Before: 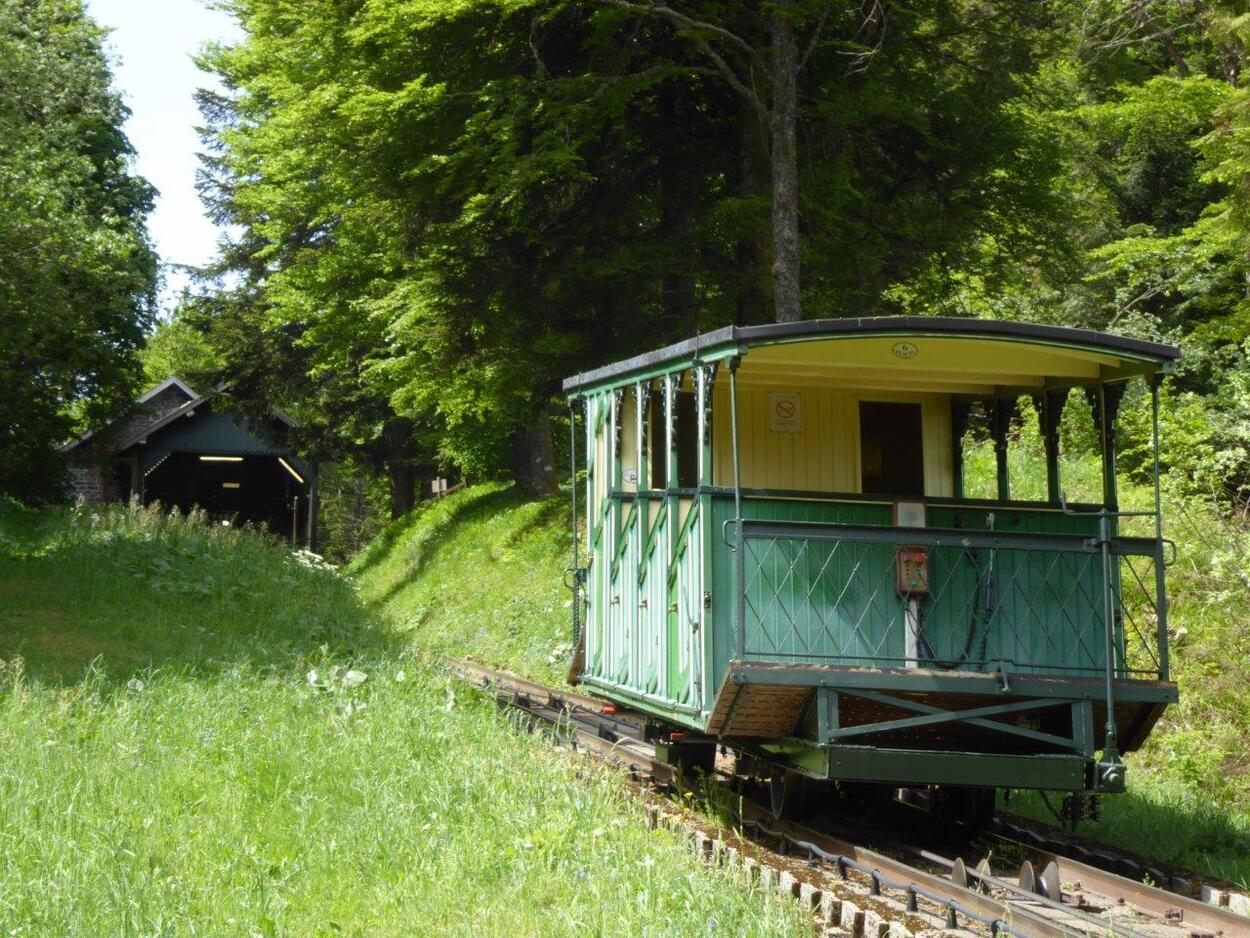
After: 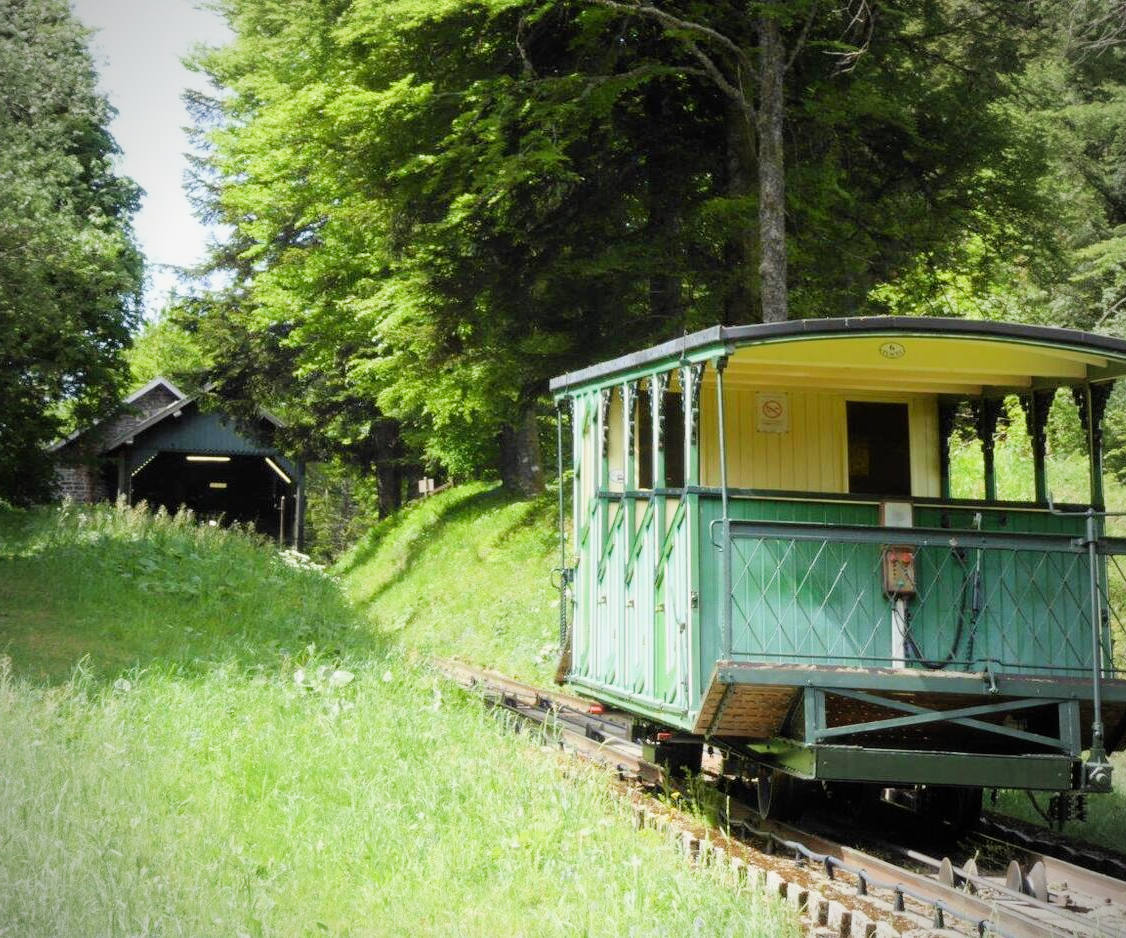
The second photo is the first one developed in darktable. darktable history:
filmic rgb: black relative exposure -7.65 EV, white relative exposure 4.56 EV, hardness 3.61
crop and rotate: left 1.088%, right 8.807%
exposure: black level correction 0, exposure 1.2 EV, compensate exposure bias true, compensate highlight preservation false
vignetting: on, module defaults
